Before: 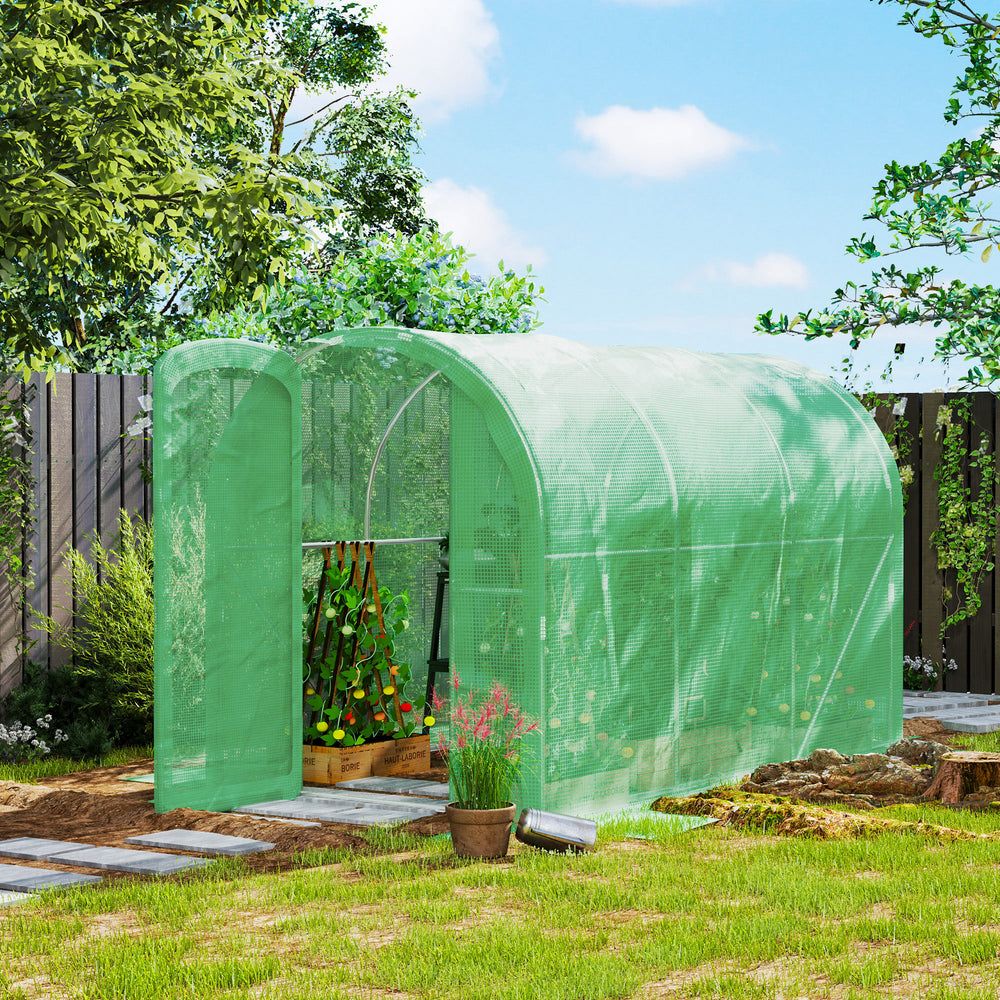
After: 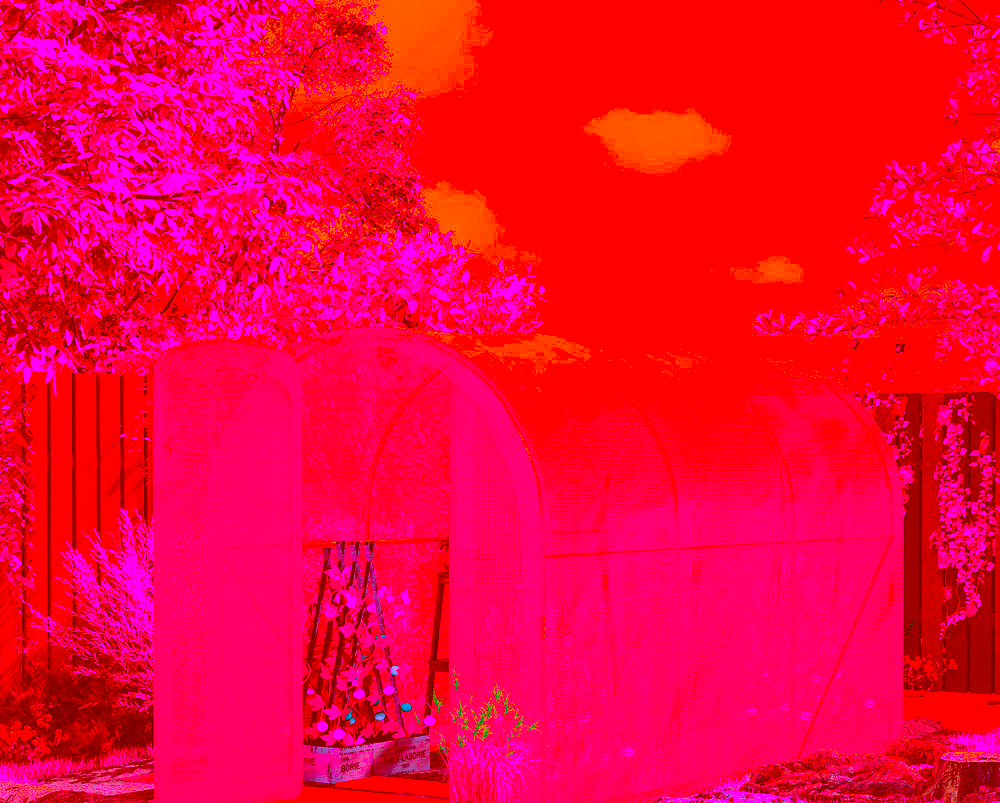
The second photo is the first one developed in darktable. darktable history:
crop: bottom 19.644%
color correction: highlights a* -39.68, highlights b* -40, shadows a* -40, shadows b* -40, saturation -3
